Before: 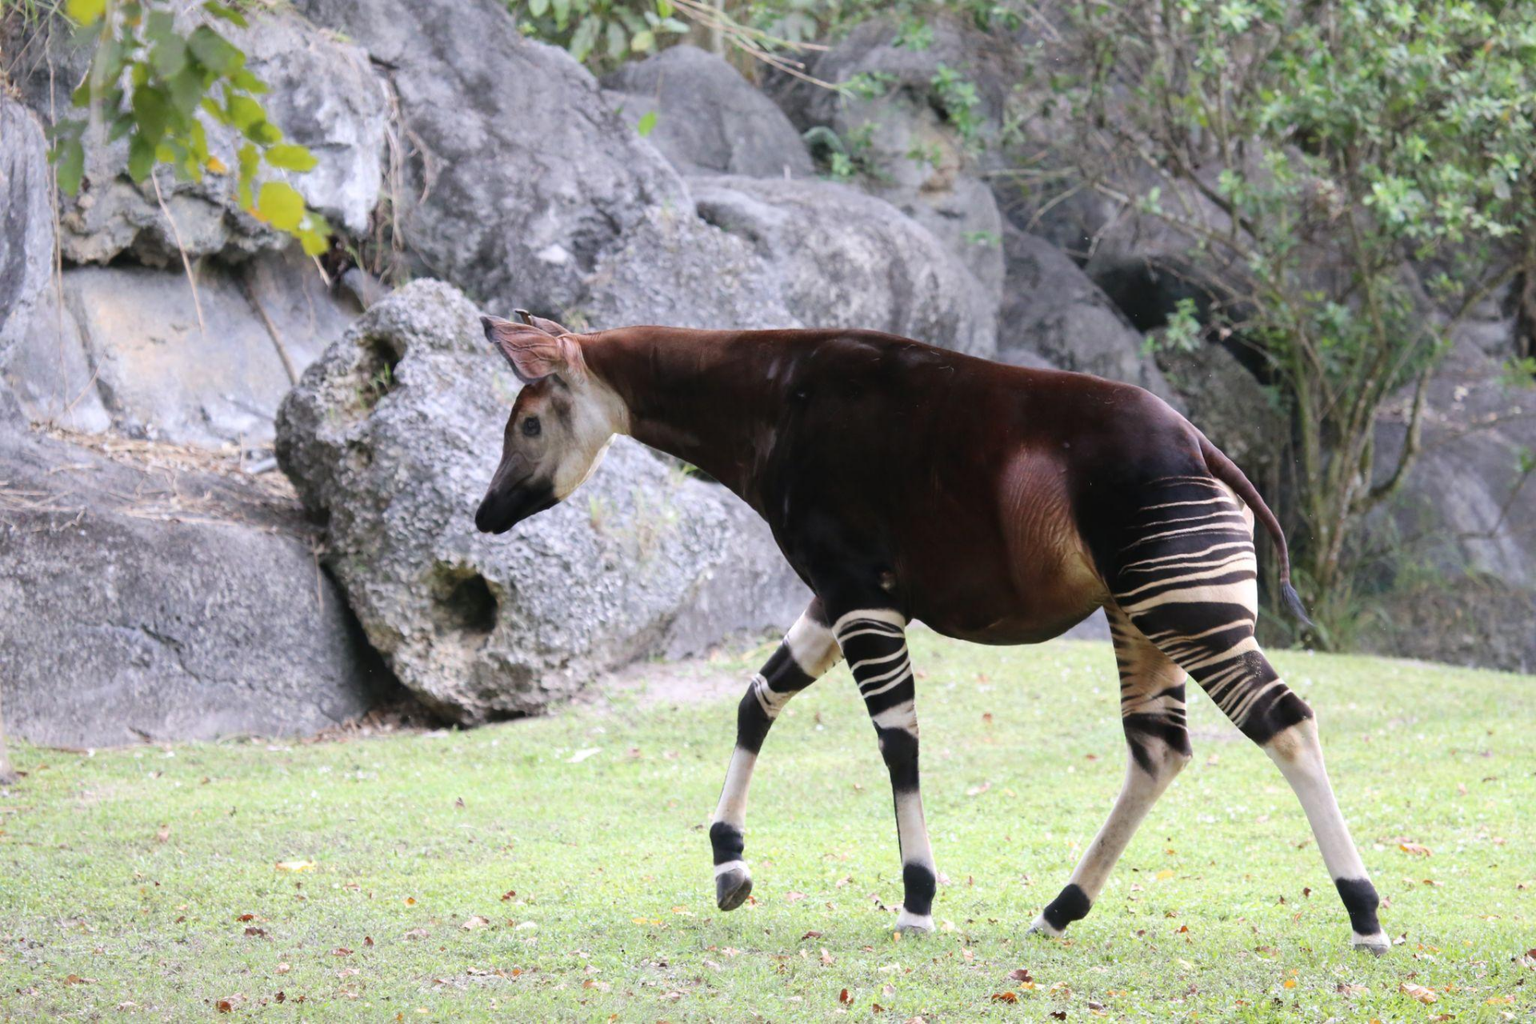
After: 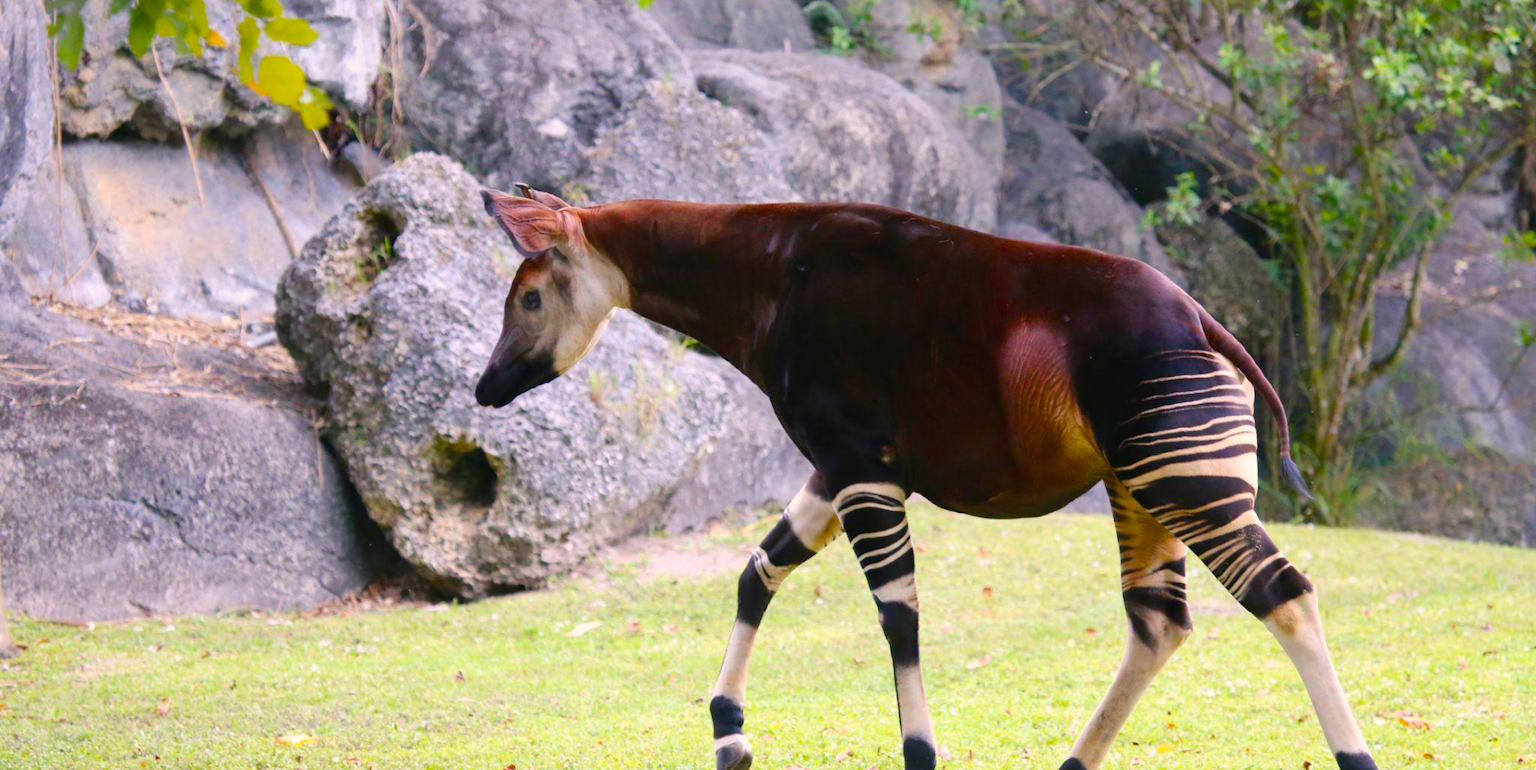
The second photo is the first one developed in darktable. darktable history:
crop and rotate: top 12.412%, bottom 12.338%
color balance rgb: highlights gain › chroma 3.103%, highlights gain › hue 60.19°, linear chroma grading › global chroma 49.817%, perceptual saturation grading › global saturation 21.109%, perceptual saturation grading › highlights -19.877%, perceptual saturation grading › shadows 29.353%
